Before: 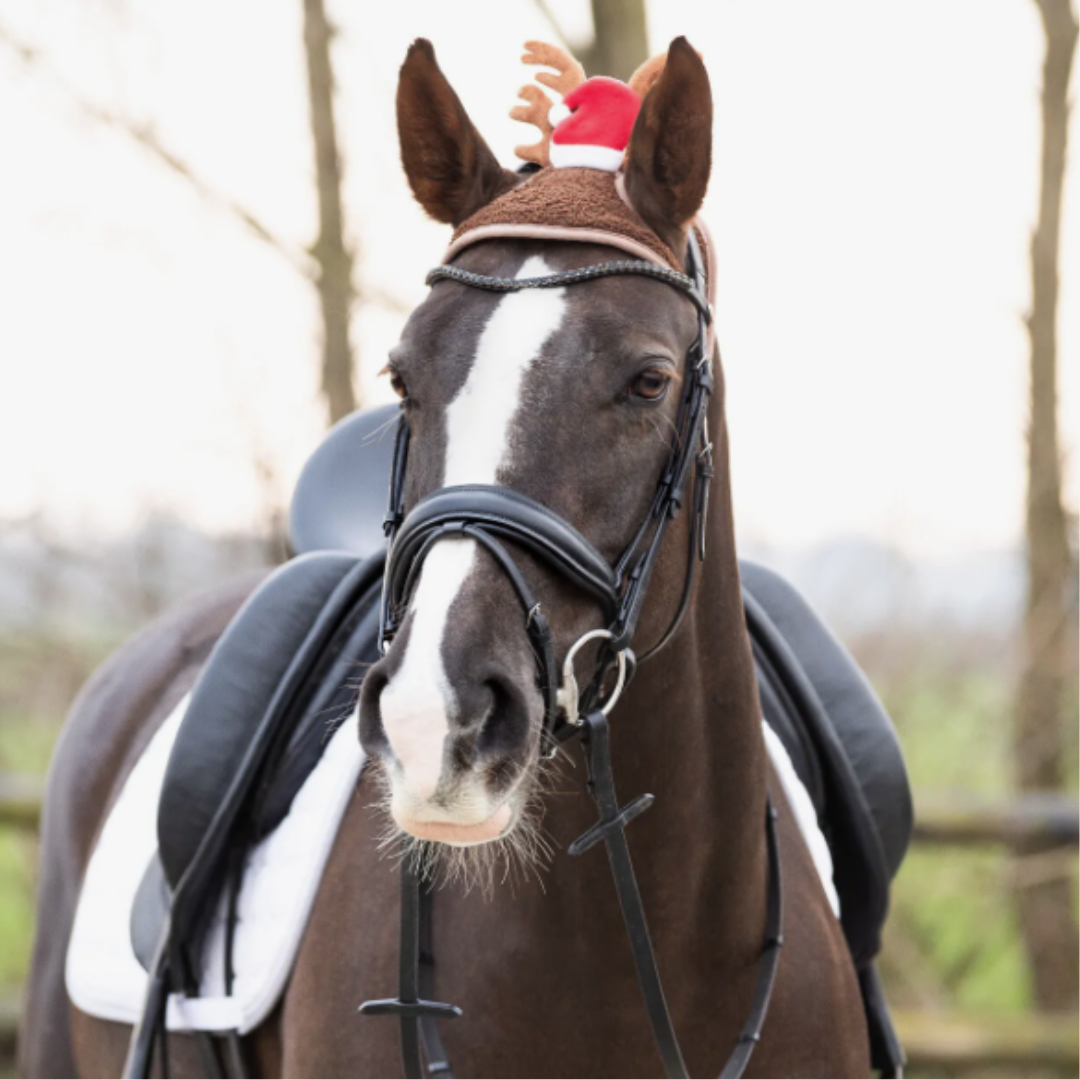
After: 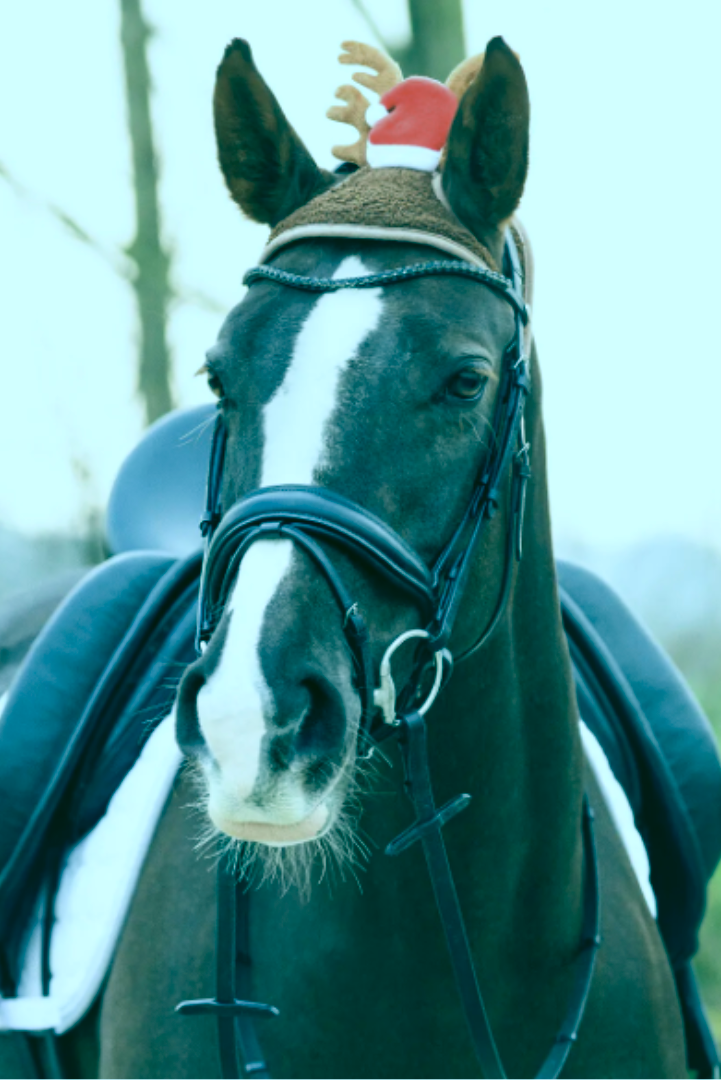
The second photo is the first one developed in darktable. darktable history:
crop: left 17.009%, right 16.214%
color calibration: illuminant custom, x 0.433, y 0.395, temperature 3140.36 K, saturation algorithm version 1 (2020)
color correction: highlights a* 2.12, highlights b* 34.29, shadows a* -36.45, shadows b* -5.39
